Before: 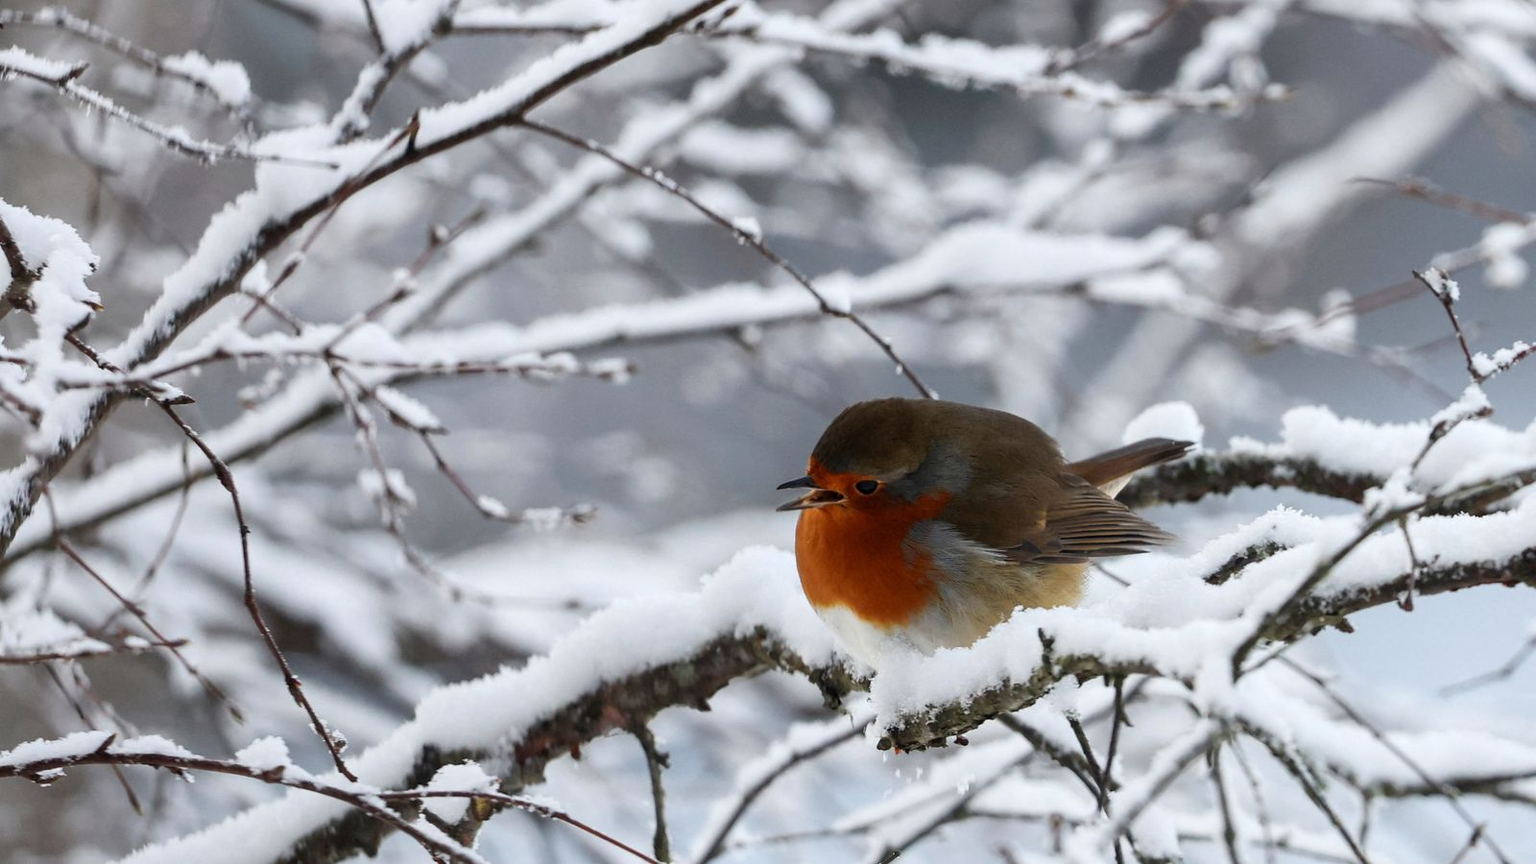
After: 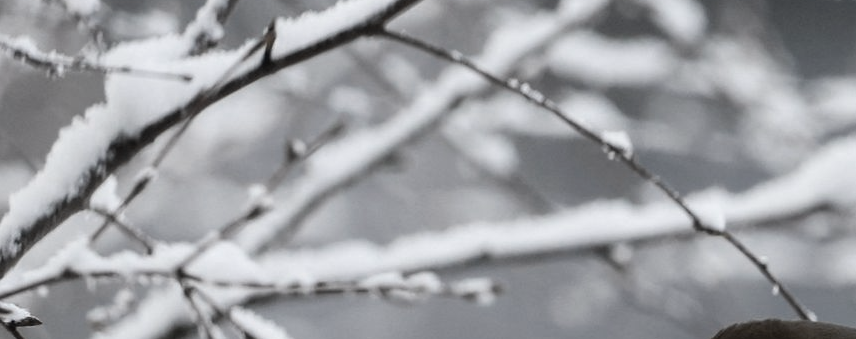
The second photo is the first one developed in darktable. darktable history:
crop: left 10.117%, top 10.619%, right 36.325%, bottom 51.682%
color zones: curves: ch0 [(0, 0.487) (0.241, 0.395) (0.434, 0.373) (0.658, 0.412) (0.838, 0.487)]; ch1 [(0, 0) (0.053, 0.053) (0.211, 0.202) (0.579, 0.259) (0.781, 0.241)]
